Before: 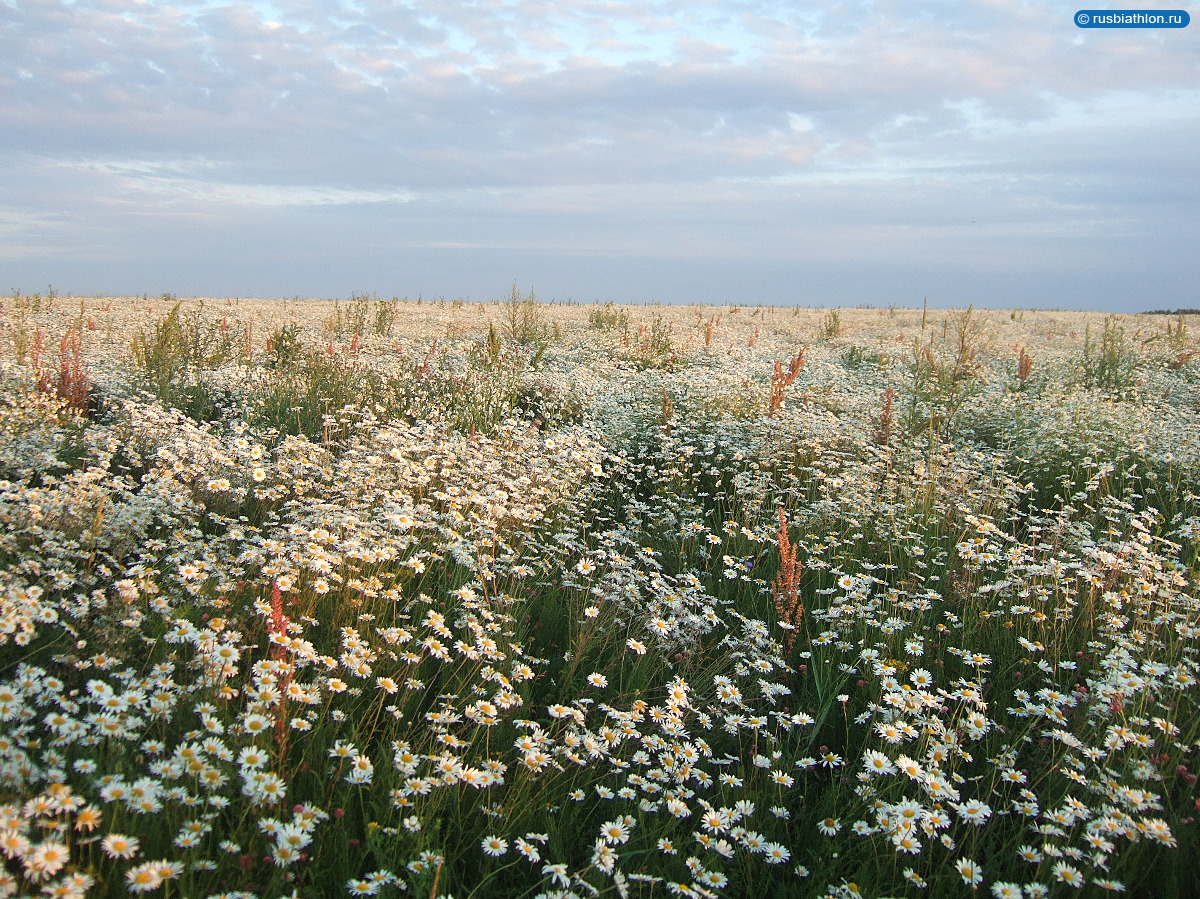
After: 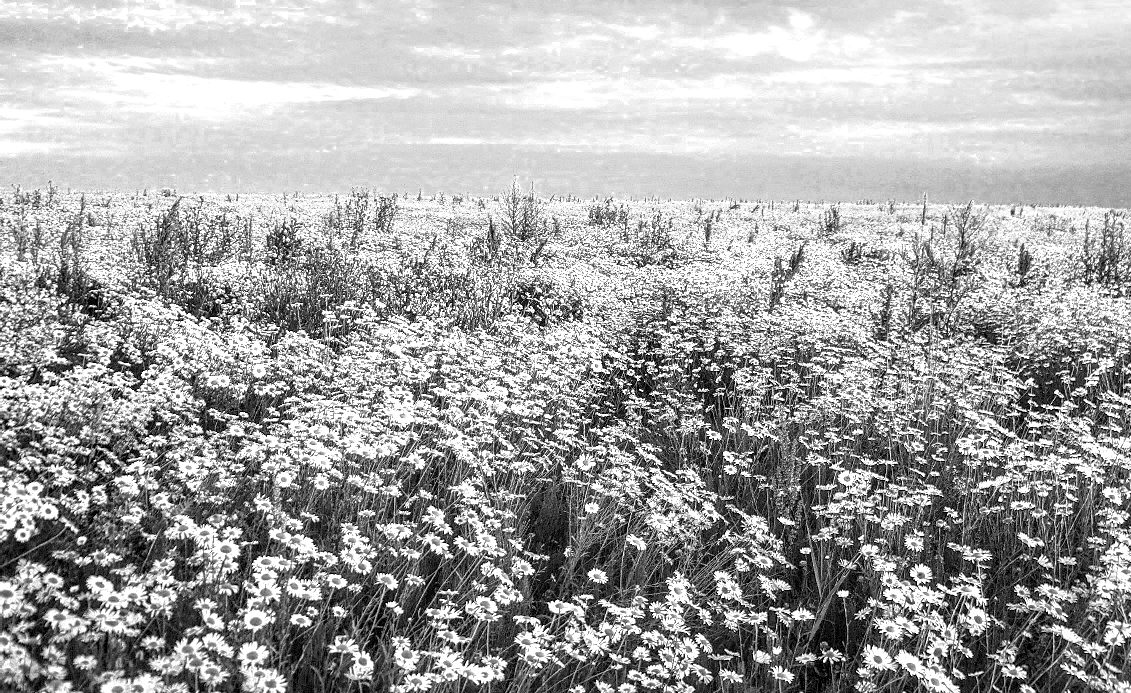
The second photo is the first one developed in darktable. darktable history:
crop and rotate: angle 0.03°, top 11.643%, right 5.651%, bottom 11.189%
exposure: exposure 1.089 EV, compensate highlight preservation false
local contrast: detail 203%
shadows and highlights: shadows 37.27, highlights -28.18, soften with gaussian
color zones: curves: ch0 [(0.002, 0.589) (0.107, 0.484) (0.146, 0.249) (0.217, 0.352) (0.309, 0.525) (0.39, 0.404) (0.455, 0.169) (0.597, 0.055) (0.724, 0.212) (0.775, 0.691) (0.869, 0.571) (1, 0.587)]; ch1 [(0, 0) (0.143, 0) (0.286, 0) (0.429, 0) (0.571, 0) (0.714, 0) (0.857, 0)]
monochrome: a 32, b 64, size 2.3
